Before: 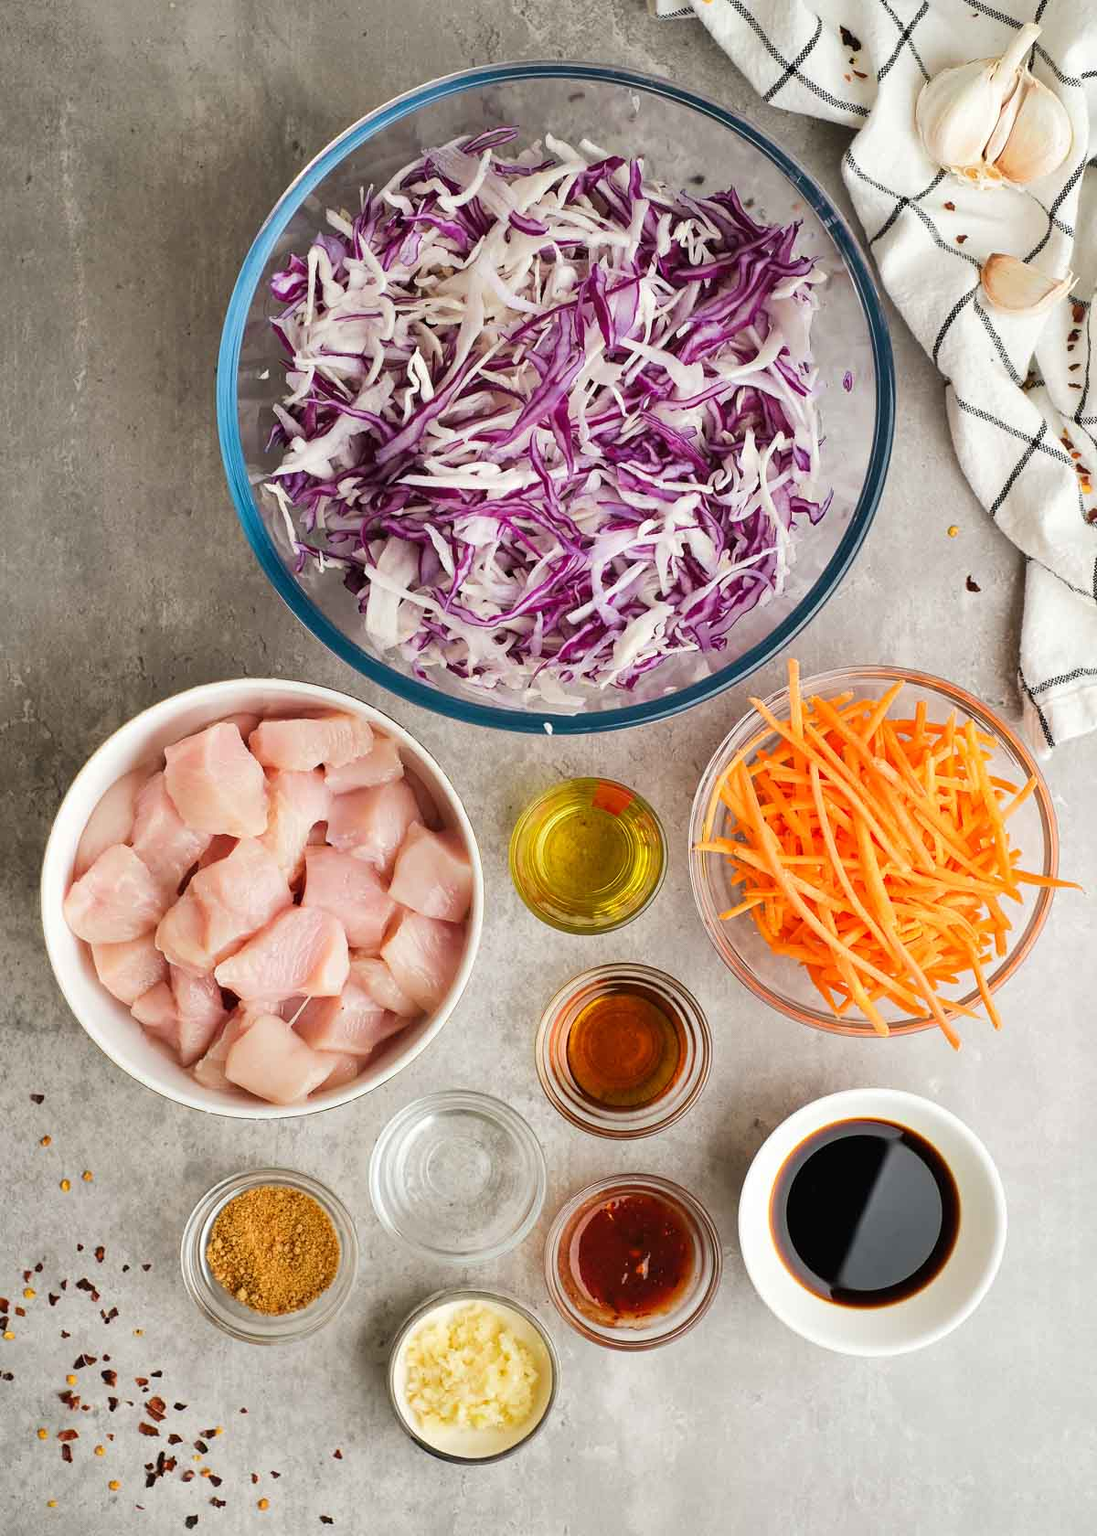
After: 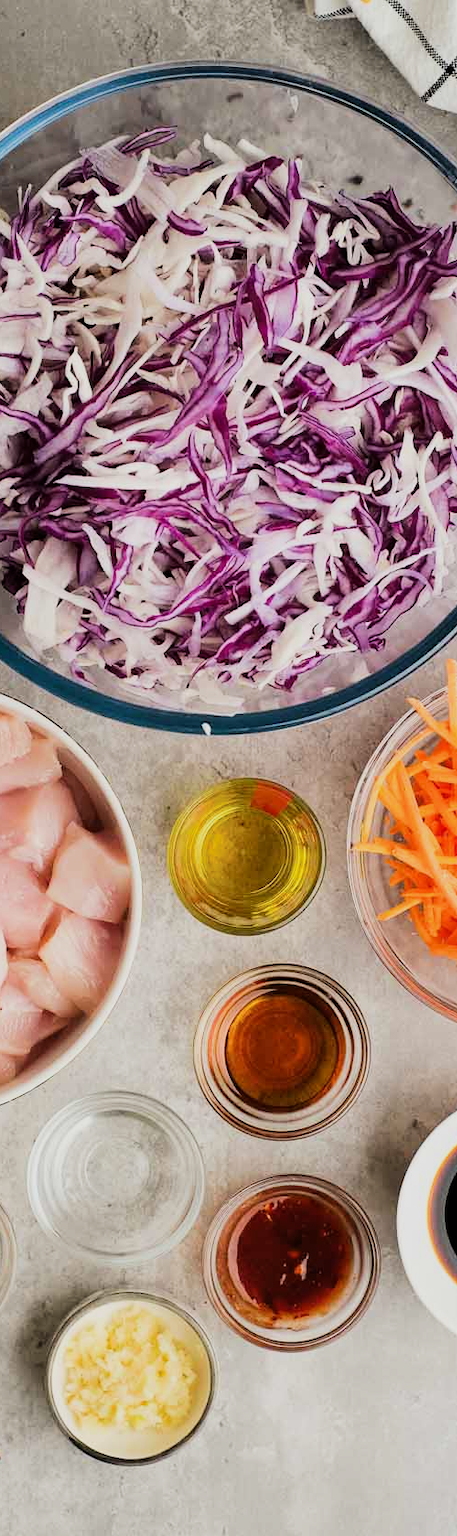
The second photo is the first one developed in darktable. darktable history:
crop: left 31.229%, right 27.105%
filmic rgb: black relative exposure -7.5 EV, white relative exposure 5 EV, hardness 3.31, contrast 1.3, contrast in shadows safe
